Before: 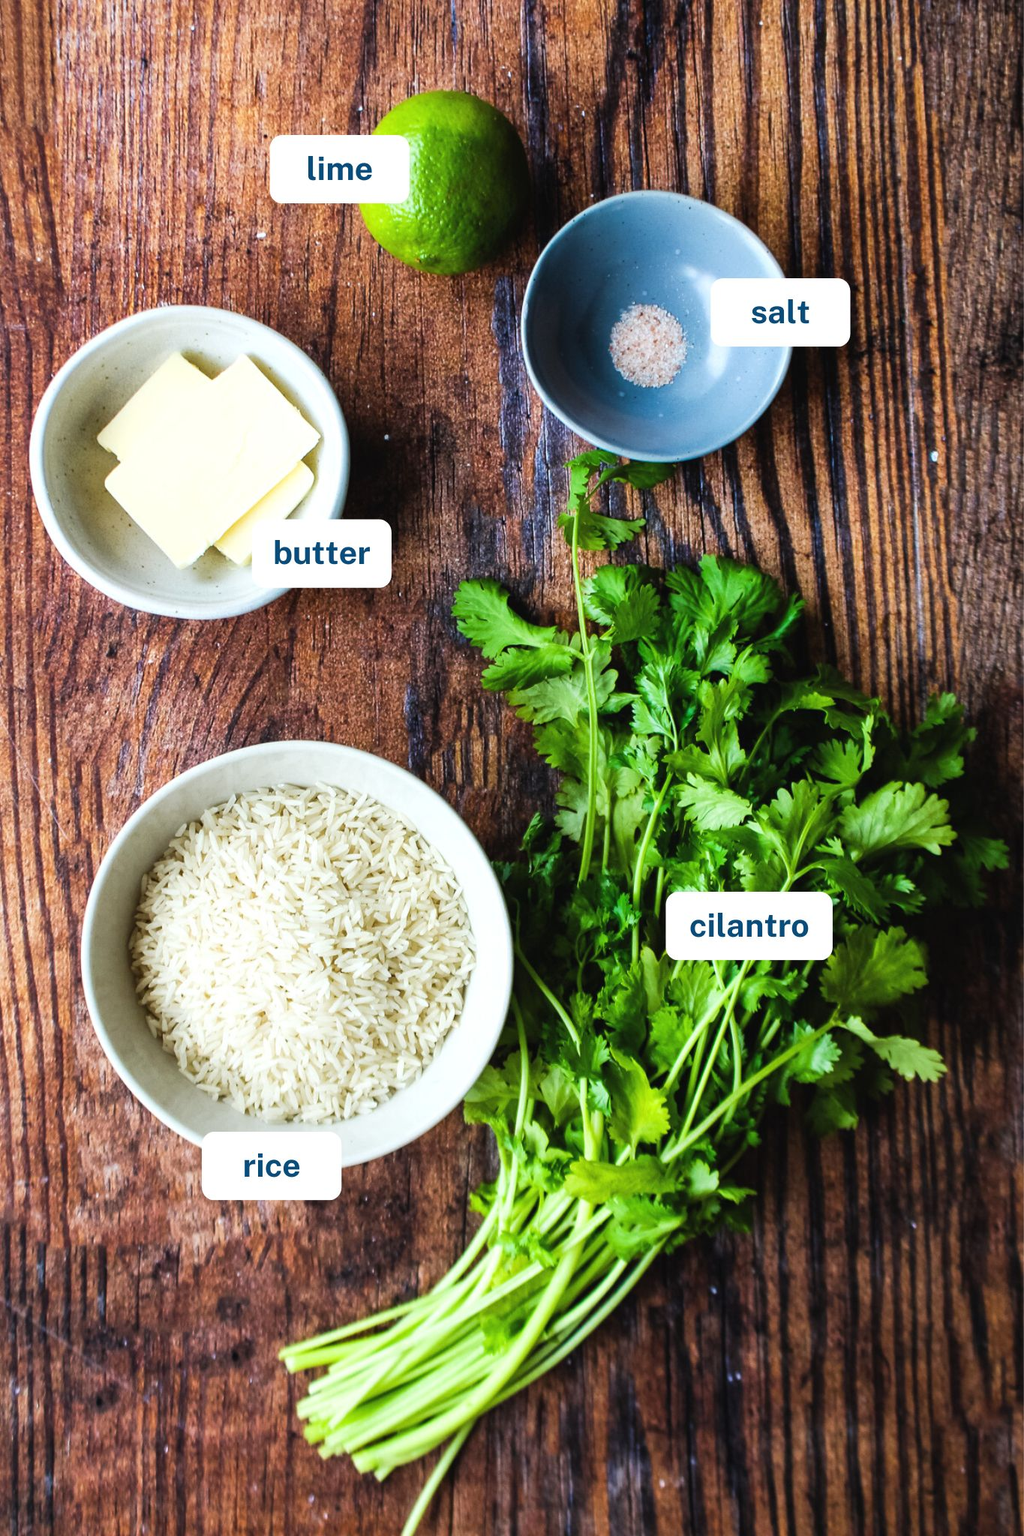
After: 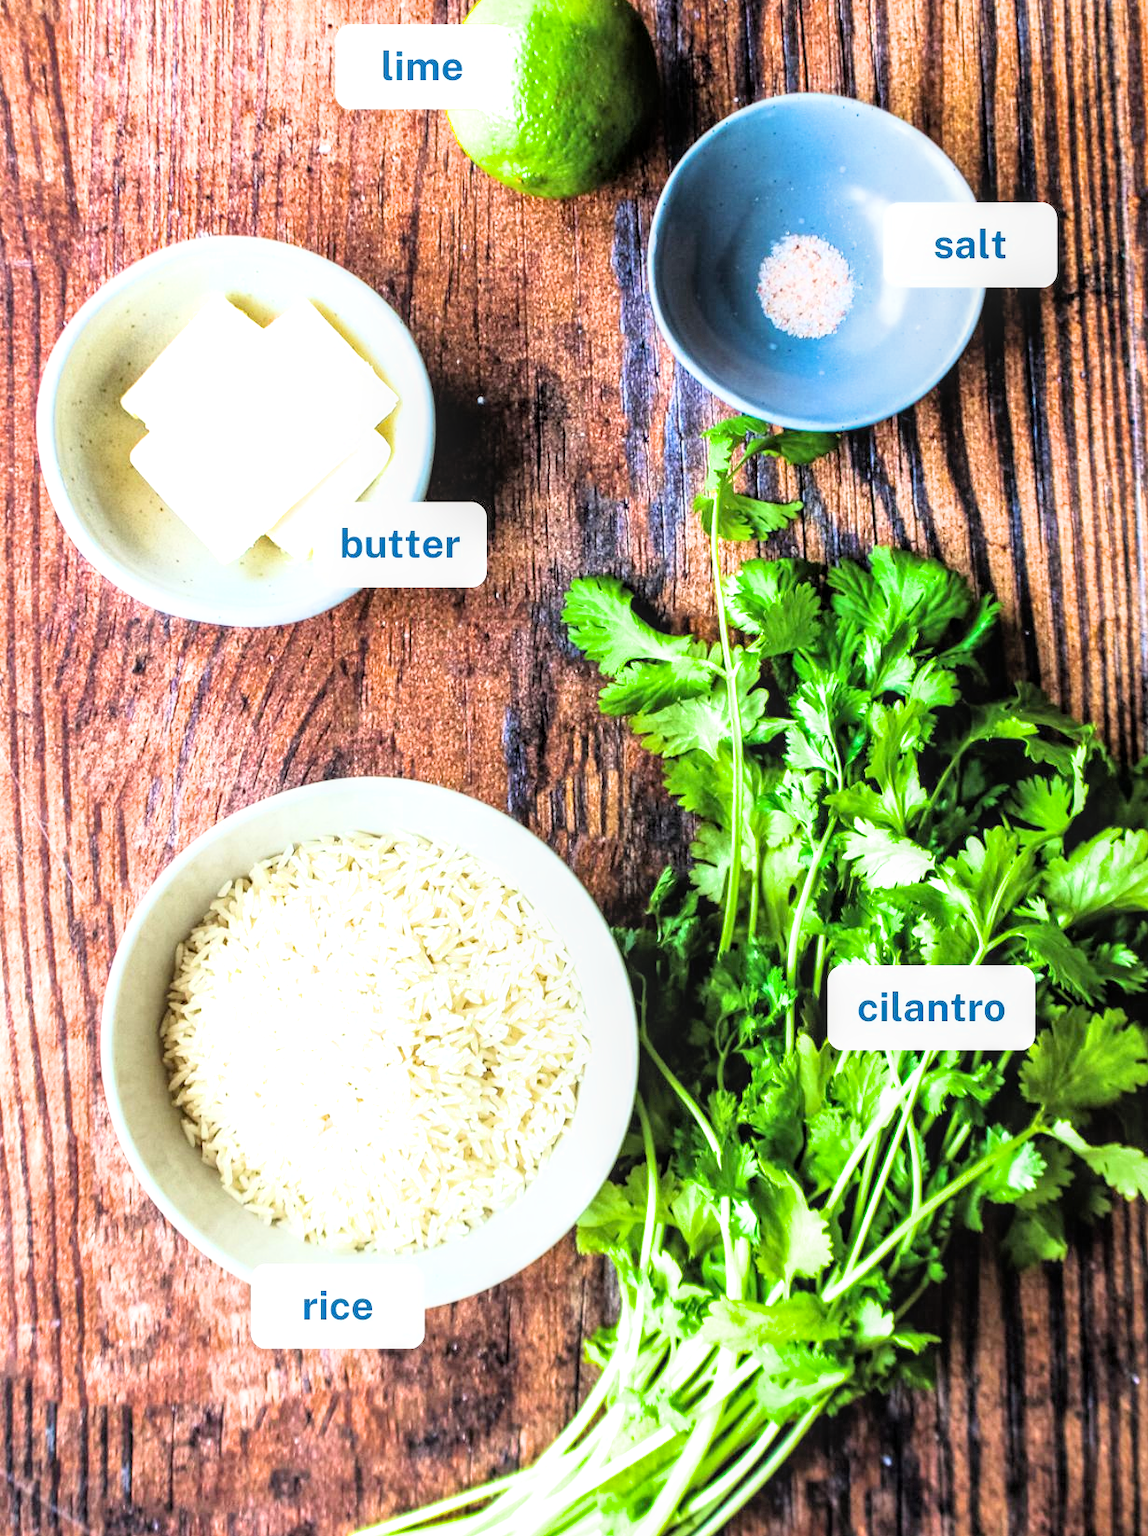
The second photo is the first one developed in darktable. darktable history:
crop: top 7.542%, right 9.739%, bottom 12.012%
local contrast: on, module defaults
exposure: black level correction 0, exposure 1.625 EV, compensate highlight preservation false
filmic rgb: black relative exposure -7.59 EV, white relative exposure 4.65 EV, target black luminance 0%, hardness 3.49, latitude 50.44%, contrast 1.039, highlights saturation mix 9.92%, shadows ↔ highlights balance -0.205%, color science v6 (2022)
